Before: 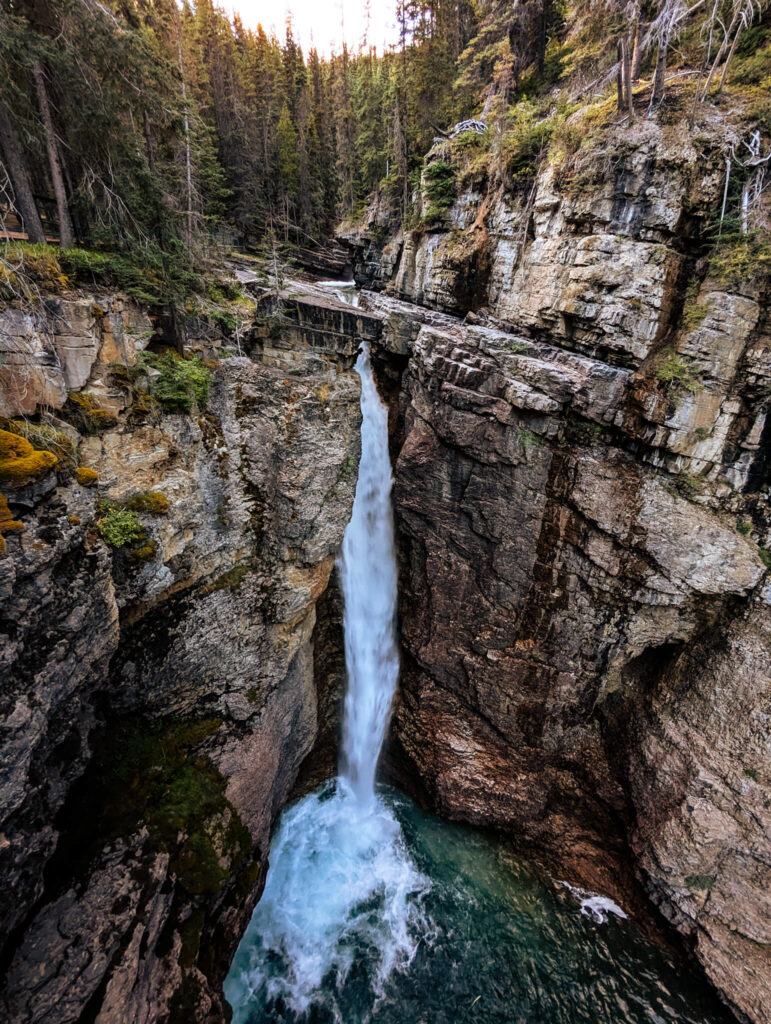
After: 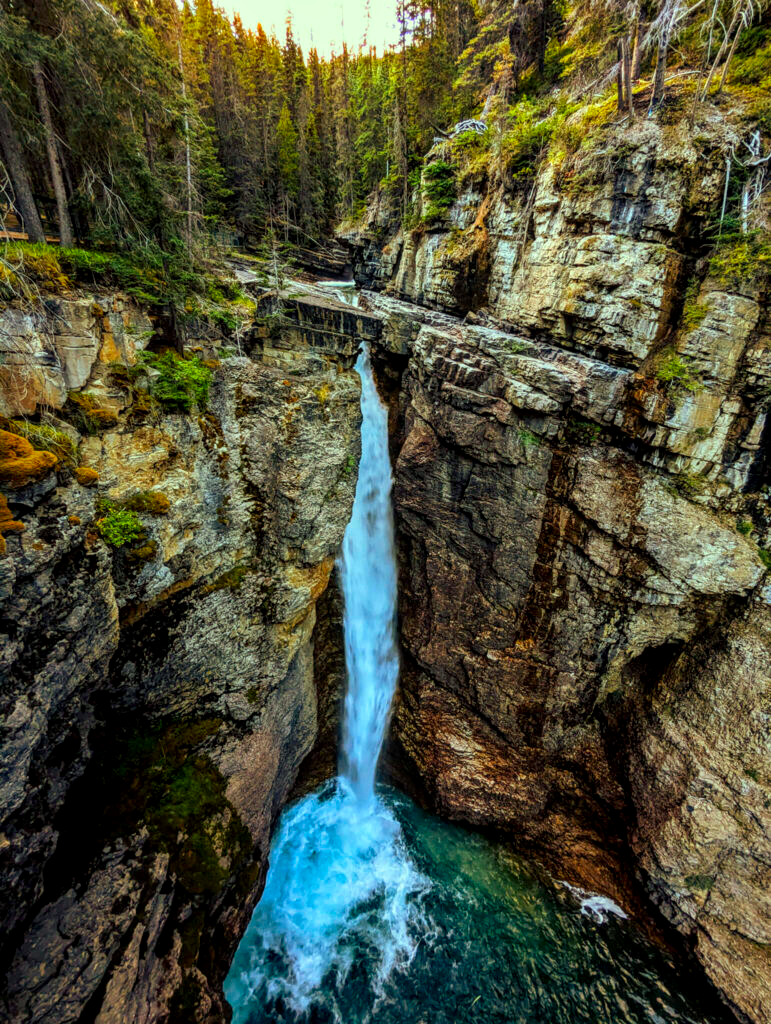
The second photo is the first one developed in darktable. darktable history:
color correction: highlights a* -10.77, highlights b* 9.8, saturation 1.72
local contrast: detail 130%
